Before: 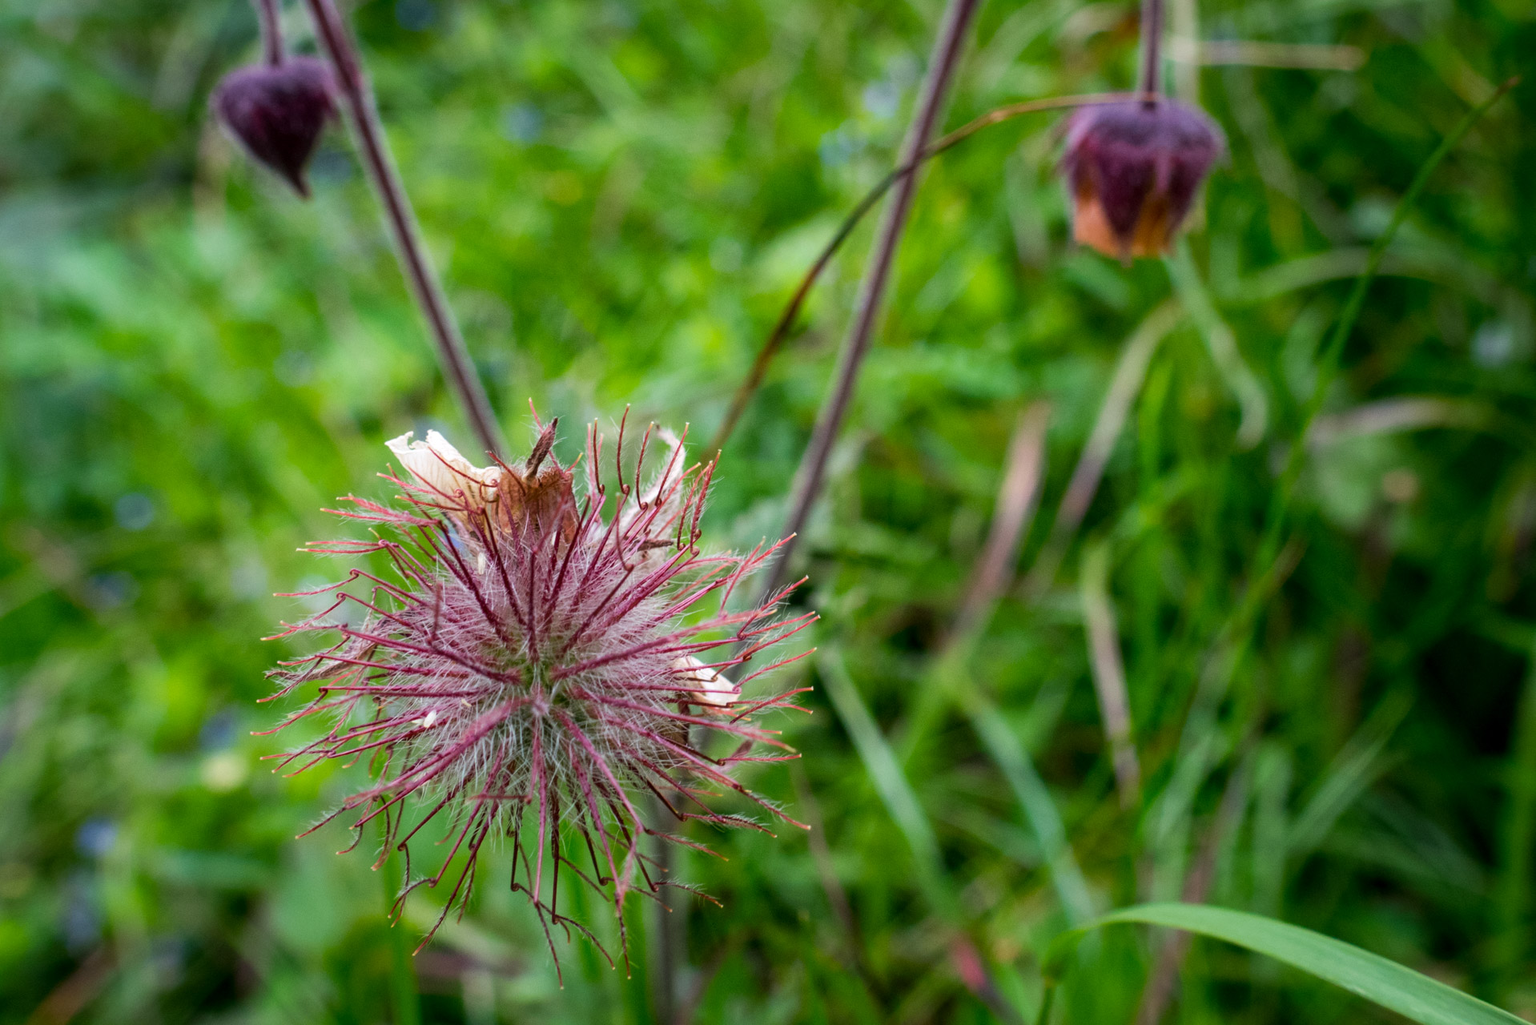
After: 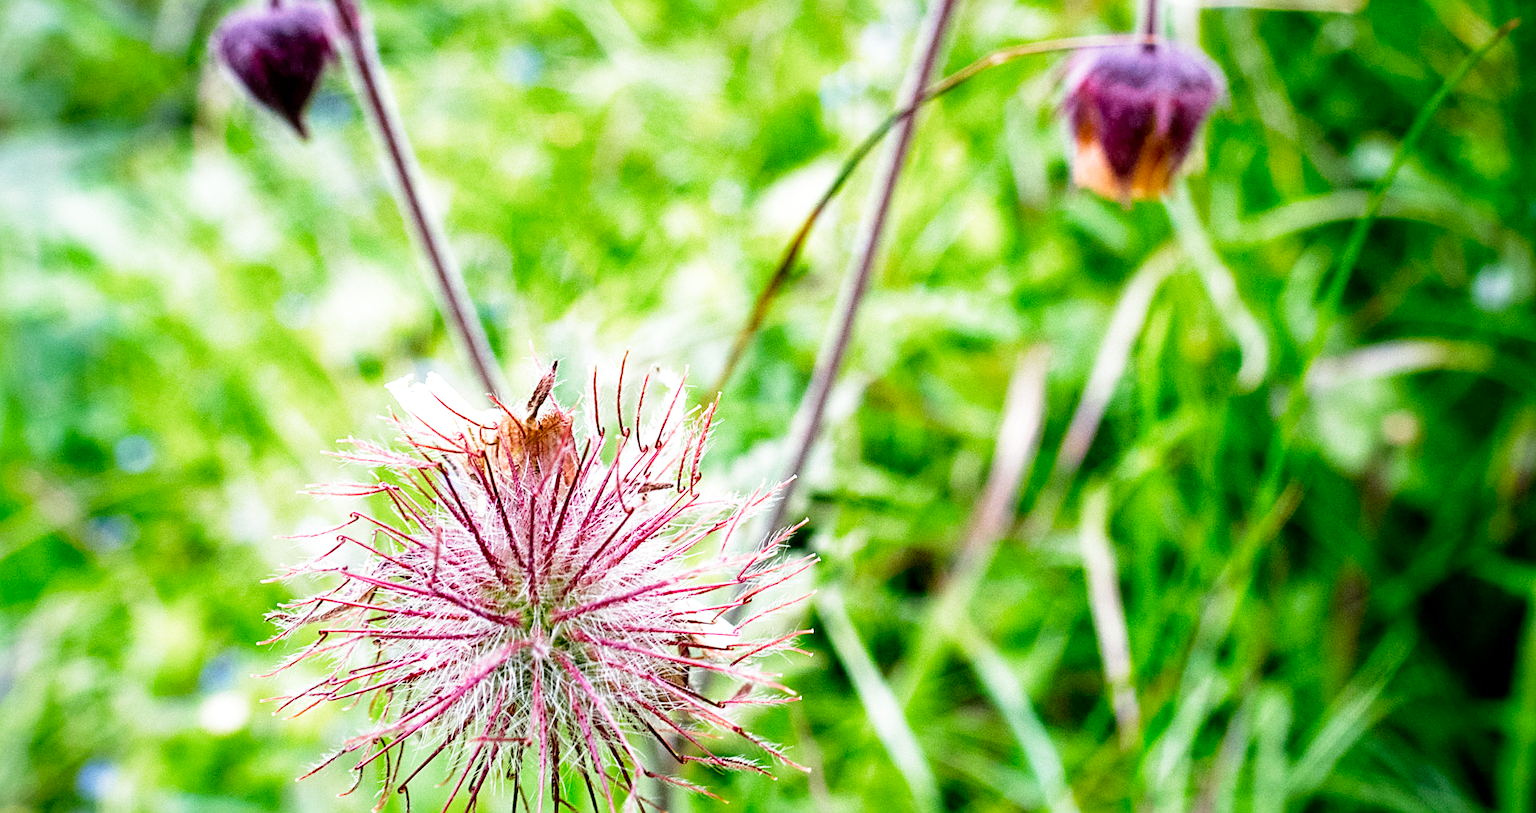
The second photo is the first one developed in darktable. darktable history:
crop and rotate: top 5.667%, bottom 14.937%
white balance: red 0.98, blue 1.034
filmic rgb: middle gray luminance 12.74%, black relative exposure -10.13 EV, white relative exposure 3.47 EV, threshold 6 EV, target black luminance 0%, hardness 5.74, latitude 44.69%, contrast 1.221, highlights saturation mix 5%, shadows ↔ highlights balance 26.78%, add noise in highlights 0, preserve chrominance no, color science v3 (2019), use custom middle-gray values true, iterations of high-quality reconstruction 0, contrast in highlights soft, enable highlight reconstruction true
exposure: black level correction 0, exposure 1.1 EV, compensate highlight preservation false
sharpen: on, module defaults
